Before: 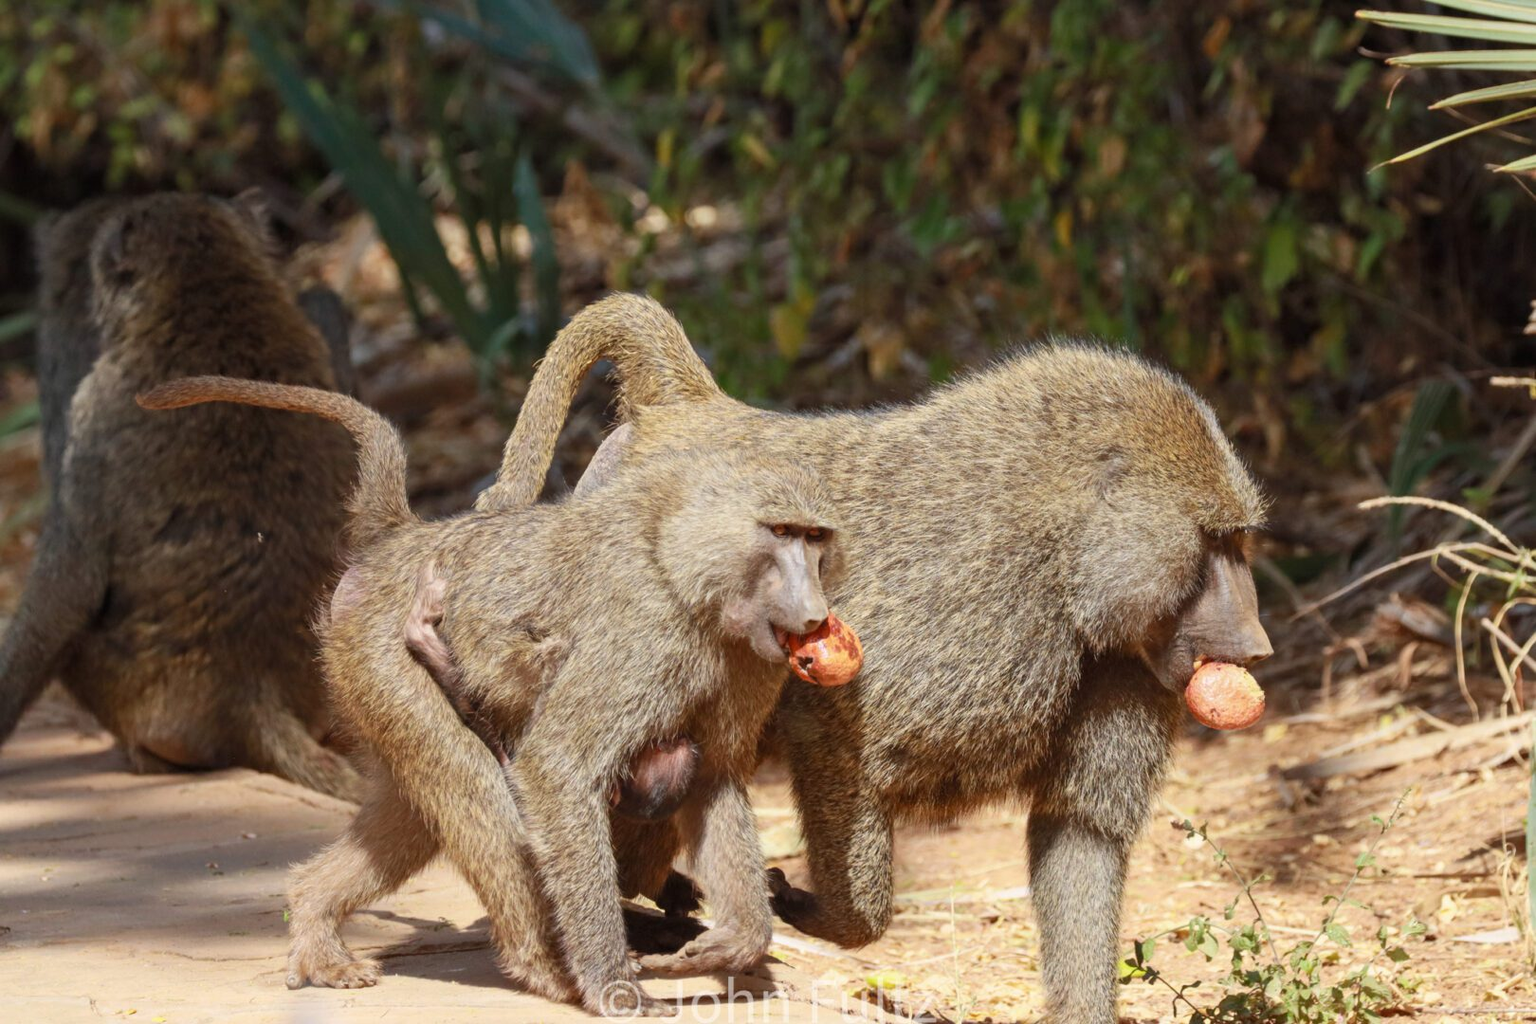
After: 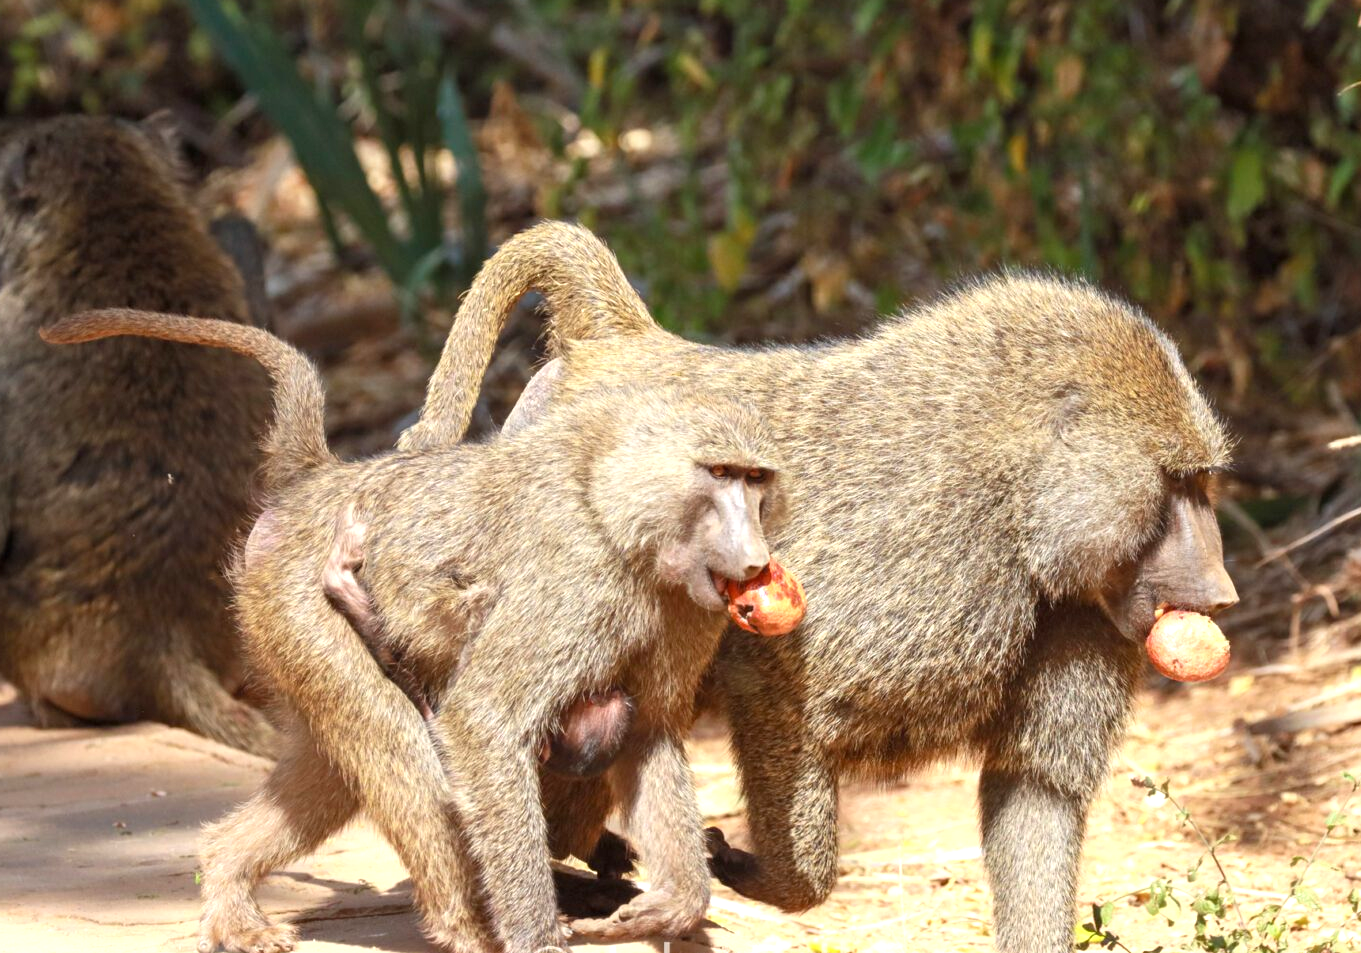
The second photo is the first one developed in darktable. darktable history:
levels: levels [0, 0.476, 0.951]
crop: left 6.446%, top 8.188%, right 9.538%, bottom 3.548%
exposure: black level correction 0.001, exposure 0.5 EV, compensate exposure bias true, compensate highlight preservation false
